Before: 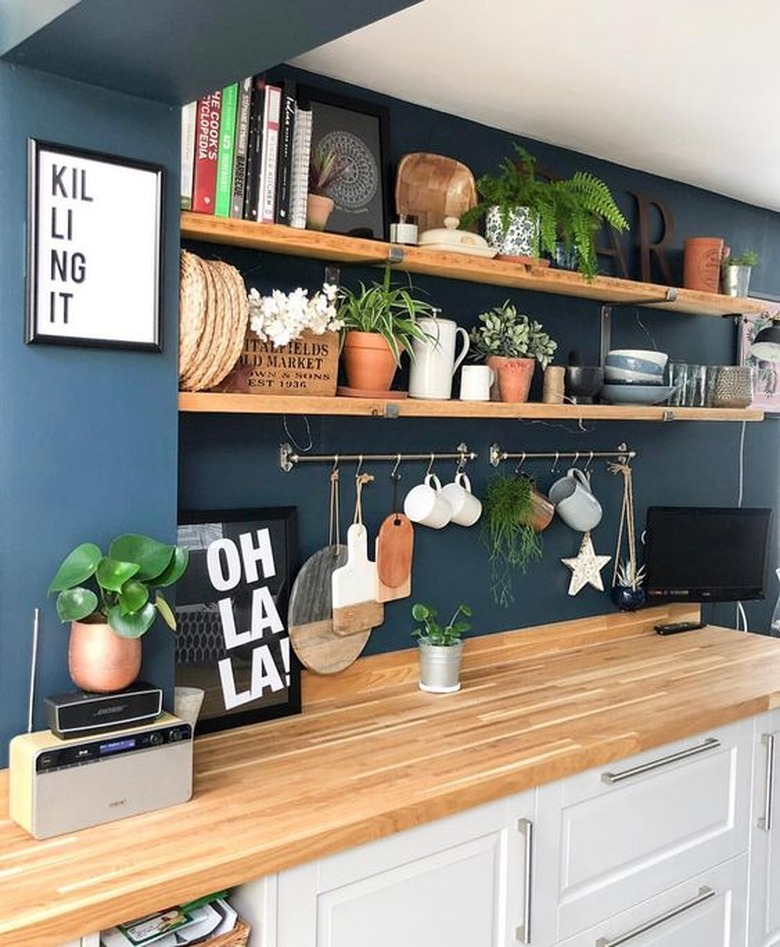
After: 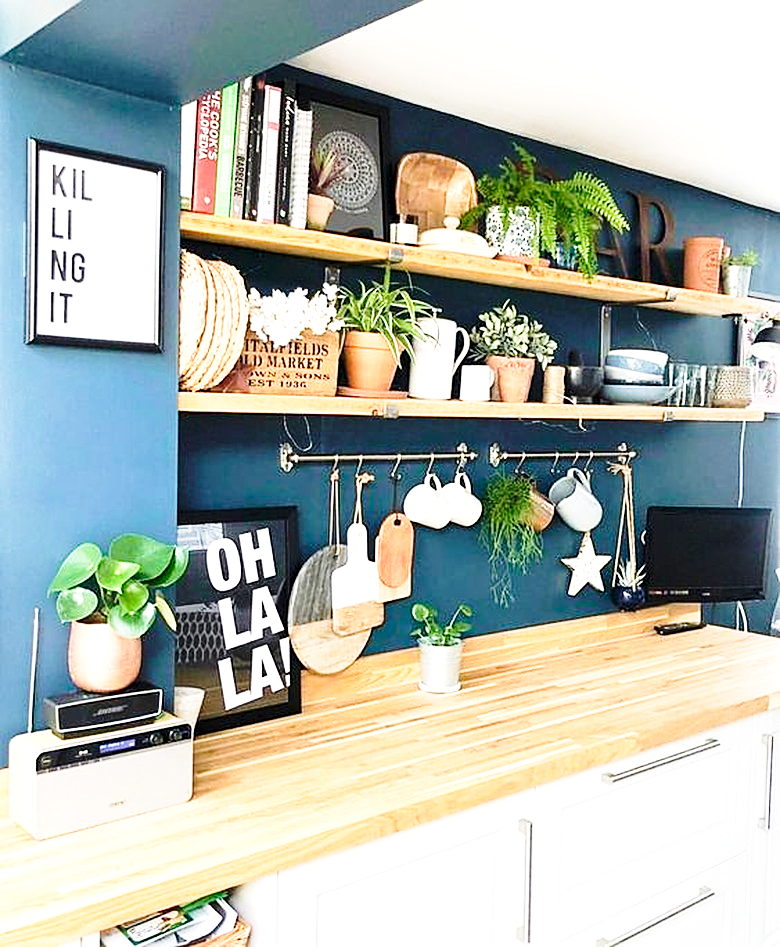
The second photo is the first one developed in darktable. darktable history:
exposure: black level correction 0.001, exposure 0.499 EV, compensate highlight preservation false
base curve: curves: ch0 [(0, 0) (0.032, 0.037) (0.105, 0.228) (0.435, 0.76) (0.856, 0.983) (1, 1)], preserve colors none
velvia: strength 27.02%
color calibration: illuminant same as pipeline (D50), adaptation none (bypass), x 0.333, y 0.334, temperature 5004.58 K
sharpen: on, module defaults
color zones: curves: ch1 [(0.077, 0.436) (0.25, 0.5) (0.75, 0.5)]
